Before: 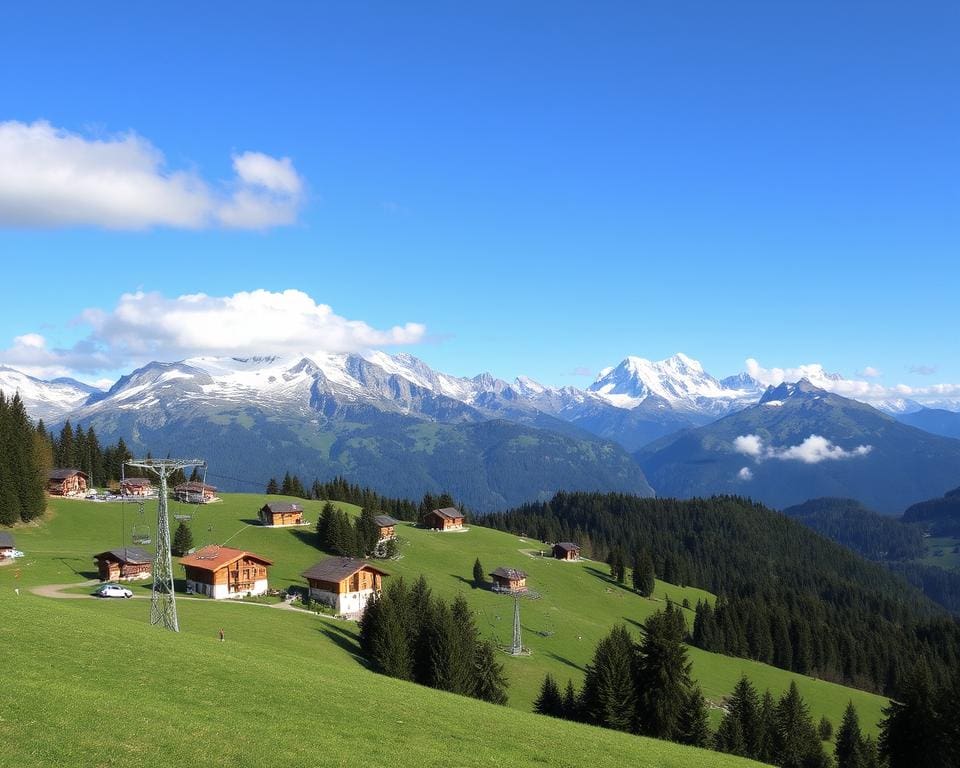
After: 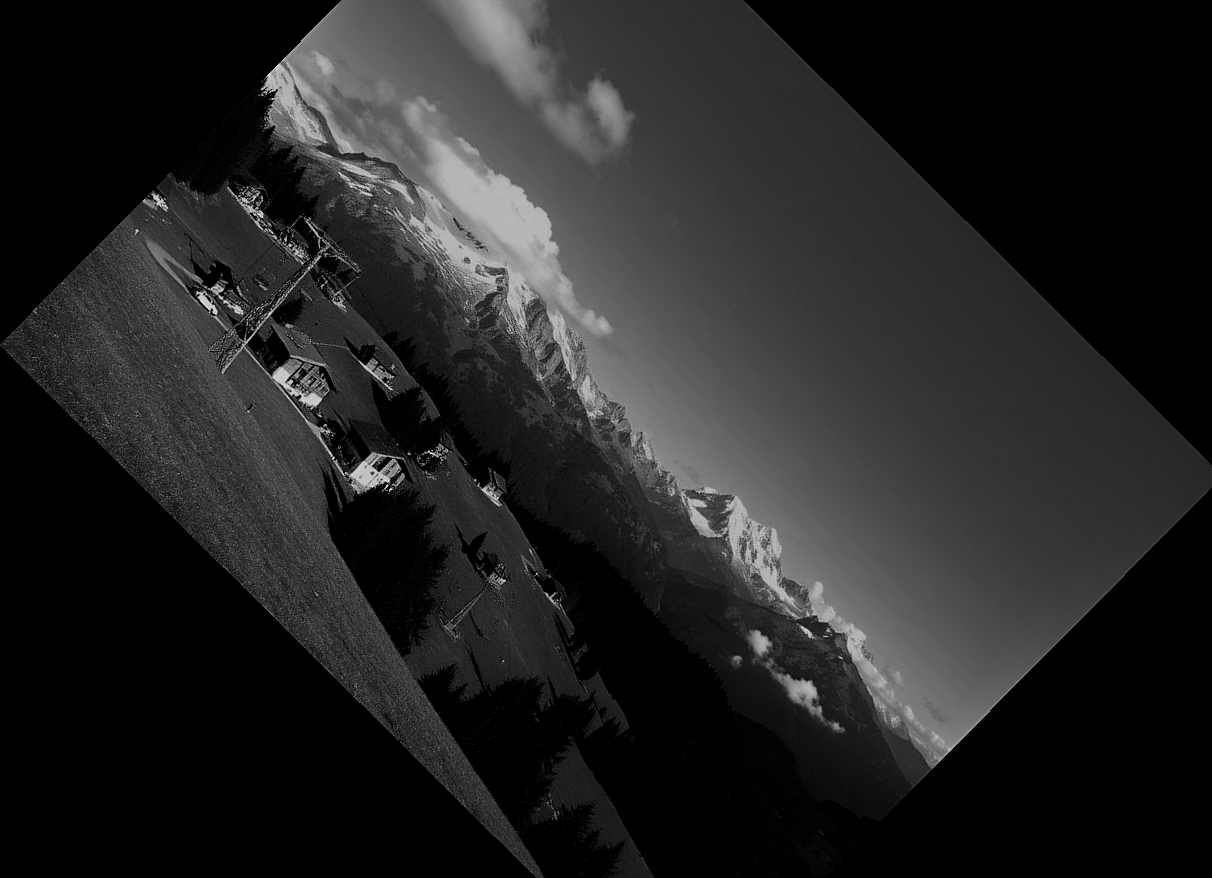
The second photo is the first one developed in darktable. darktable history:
filmic rgb: black relative exposure -7.65 EV, white relative exposure 4.56 EV, hardness 3.61
contrast brightness saturation: contrast 0.02, brightness -0.987, saturation -1
crop and rotate: angle -44.79°, top 16.385%, right 0.808%, bottom 11.724%
tone equalizer: -8 EV 0 EV, -7 EV -0.001 EV, -6 EV 0.003 EV, -5 EV -0.044 EV, -4 EV -0.123 EV, -3 EV -0.194 EV, -2 EV 0.234 EV, -1 EV 0.724 EV, +0 EV 0.471 EV
color zones: curves: ch0 [(0.009, 0.528) (0.136, 0.6) (0.255, 0.586) (0.39, 0.528) (0.522, 0.584) (0.686, 0.736) (0.849, 0.561)]; ch1 [(0.045, 0.781) (0.14, 0.416) (0.257, 0.695) (0.442, 0.032) (0.738, 0.338) (0.818, 0.632) (0.891, 0.741) (1, 0.704)]; ch2 [(0, 0.667) (0.141, 0.52) (0.26, 0.37) (0.474, 0.432) (0.743, 0.286)]
sharpen: radius 1.893, amount 0.408, threshold 1.541
haze removal: compatibility mode true, adaptive false
